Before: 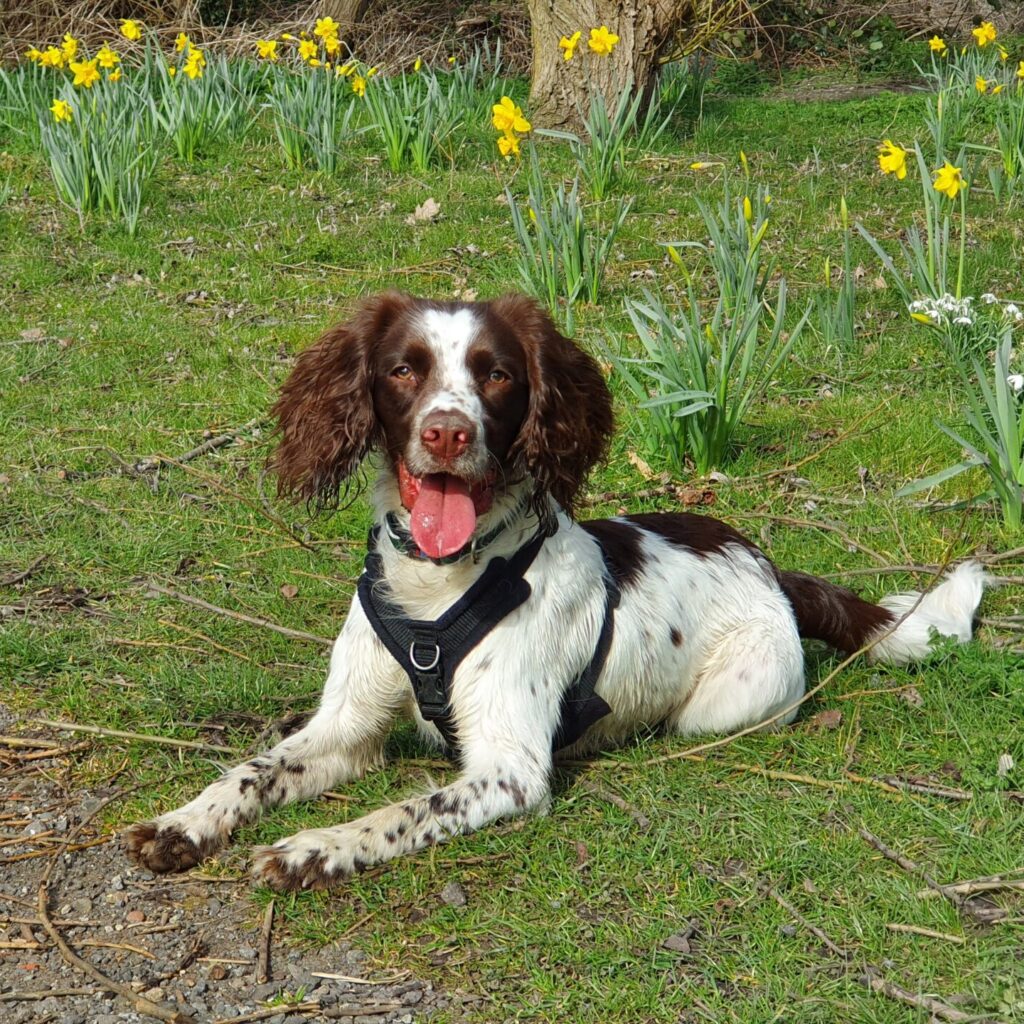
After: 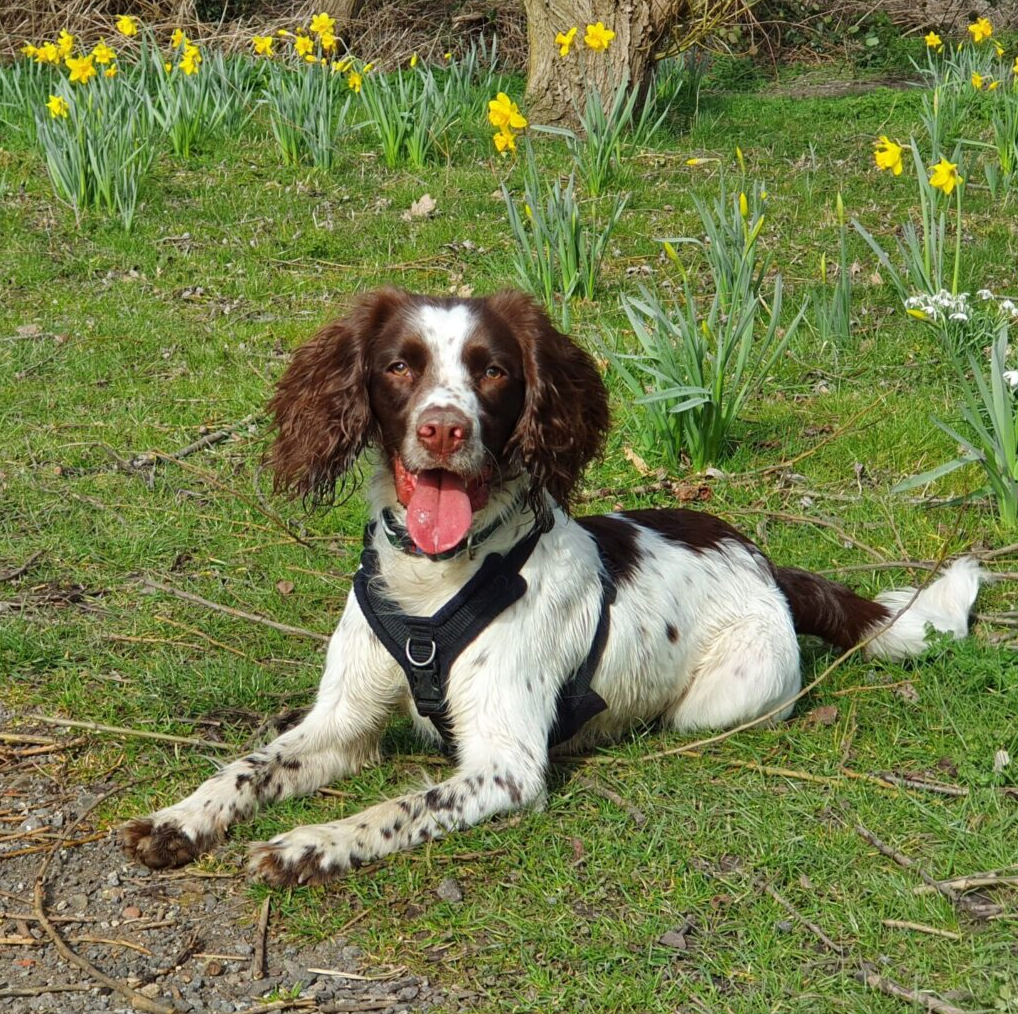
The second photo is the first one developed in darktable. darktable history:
shadows and highlights: shadows 74.73, highlights -60.63, soften with gaussian
crop: left 0.418%, top 0.471%, right 0.165%, bottom 0.471%
